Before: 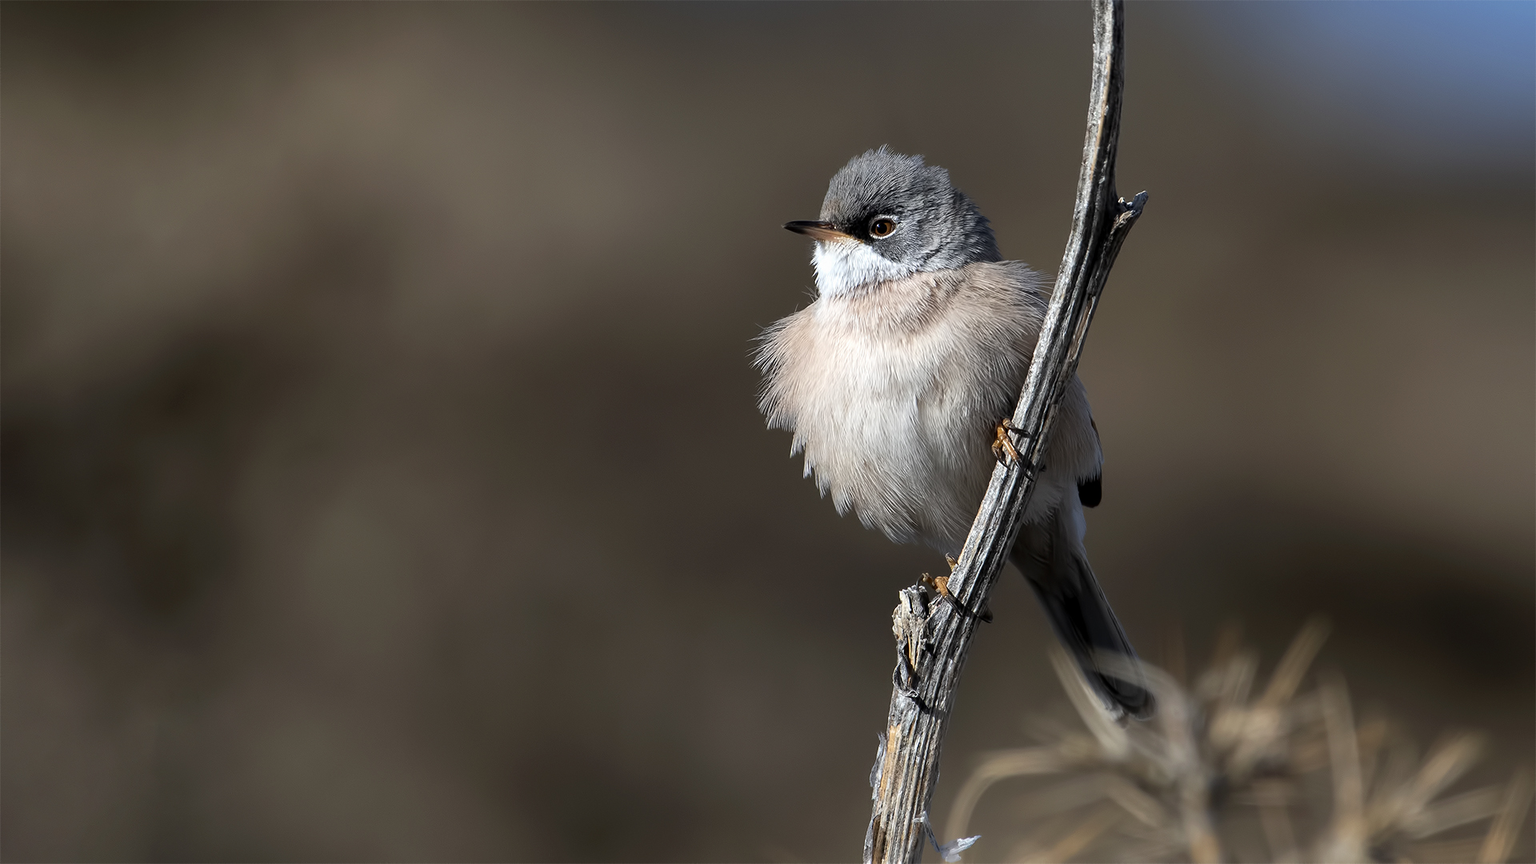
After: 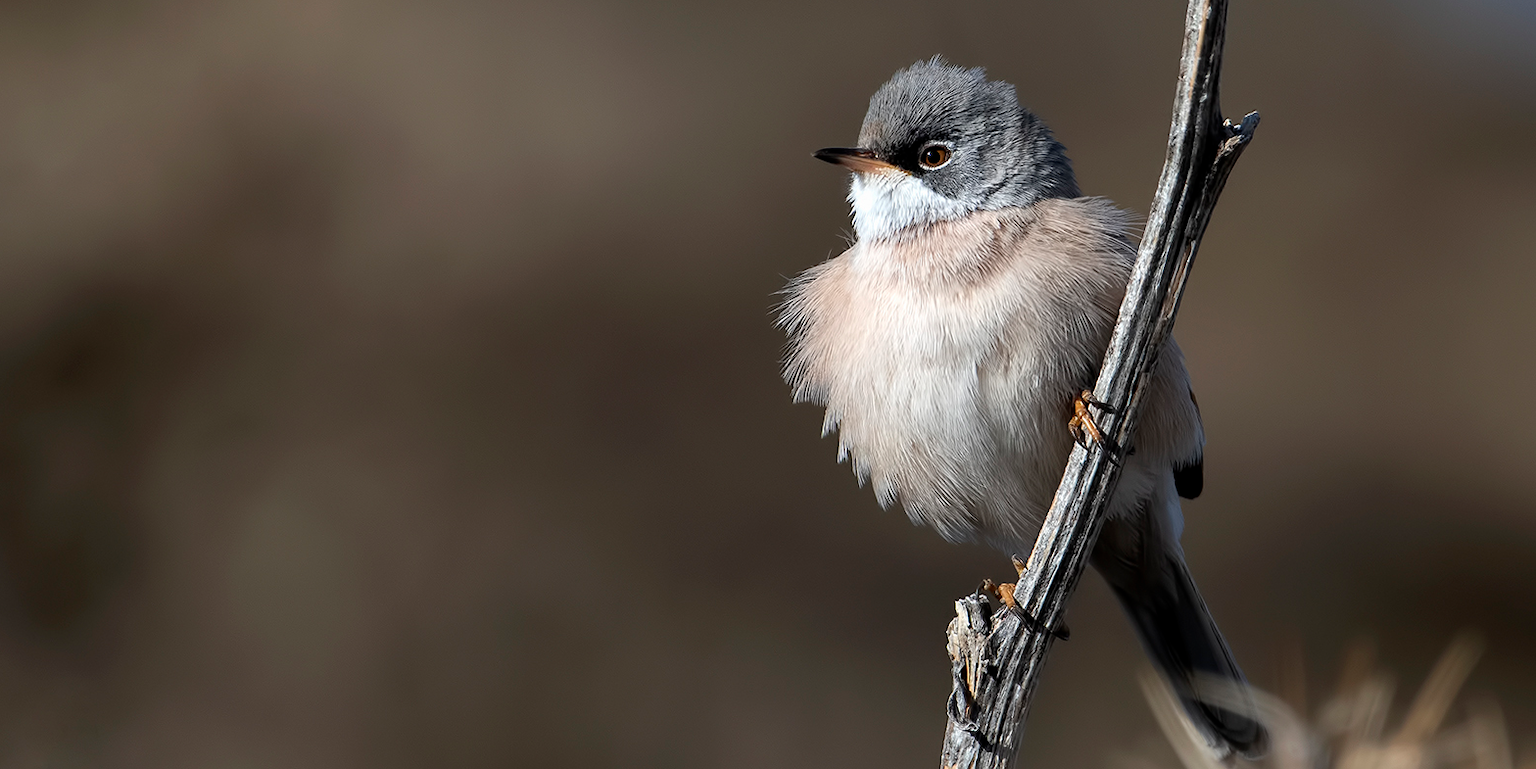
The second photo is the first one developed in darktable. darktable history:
crop: left 7.777%, top 11.644%, right 10.13%, bottom 15.391%
